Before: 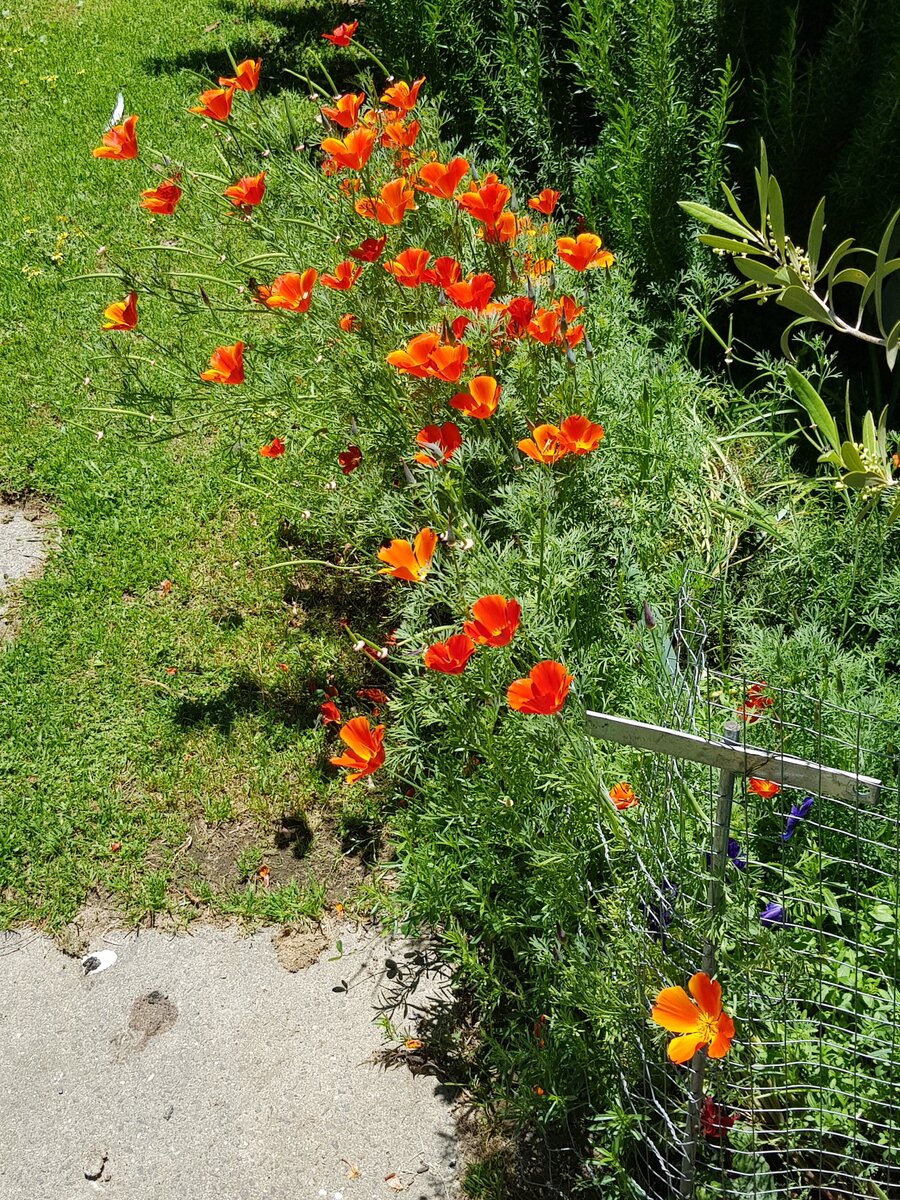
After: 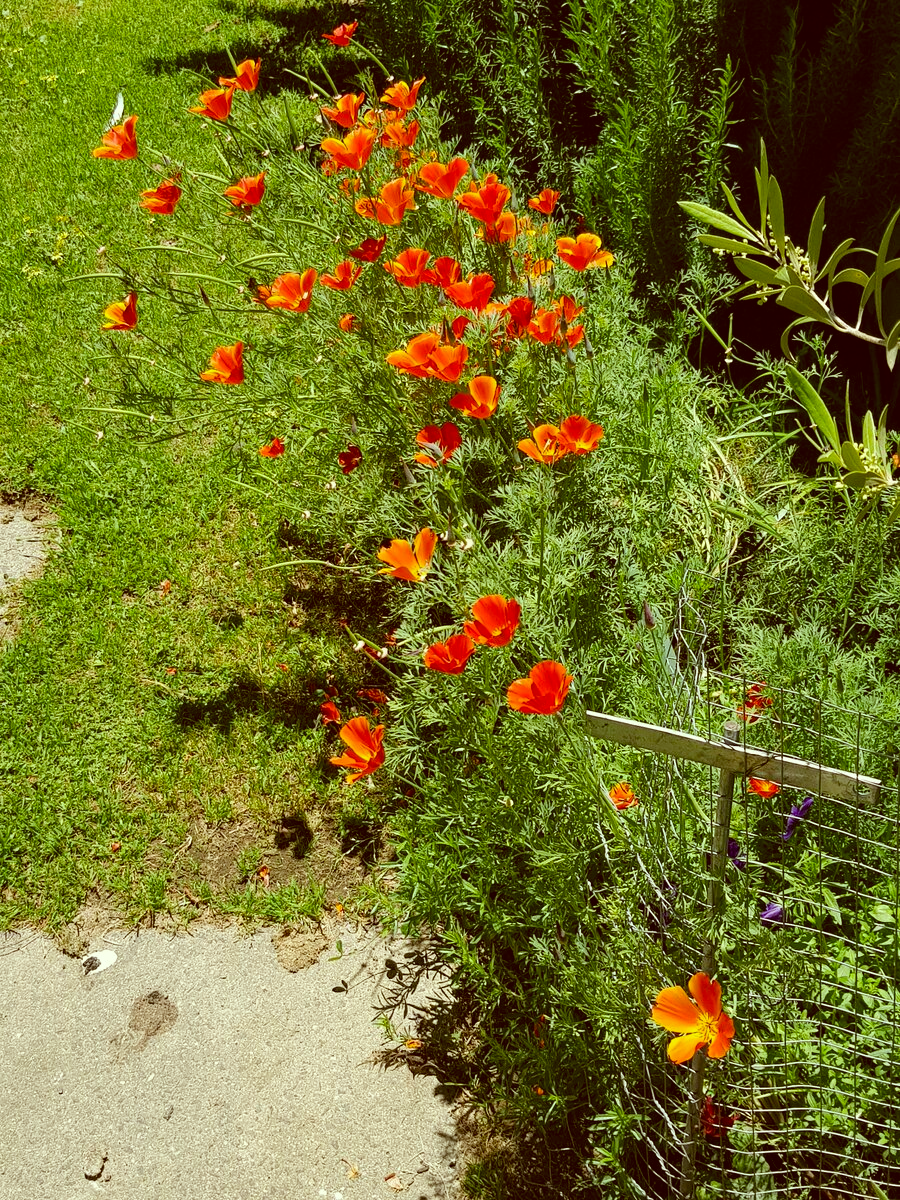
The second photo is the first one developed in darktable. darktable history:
color correction: highlights a* -6, highlights b* 9.14, shadows a* 10.49, shadows b* 24.08
